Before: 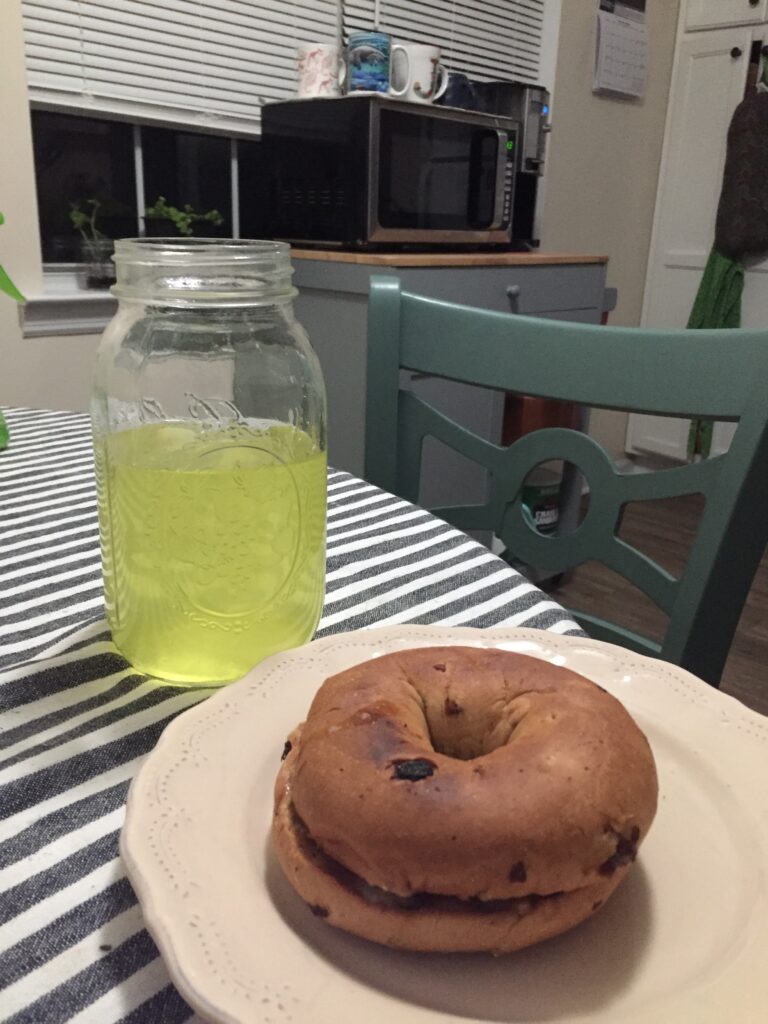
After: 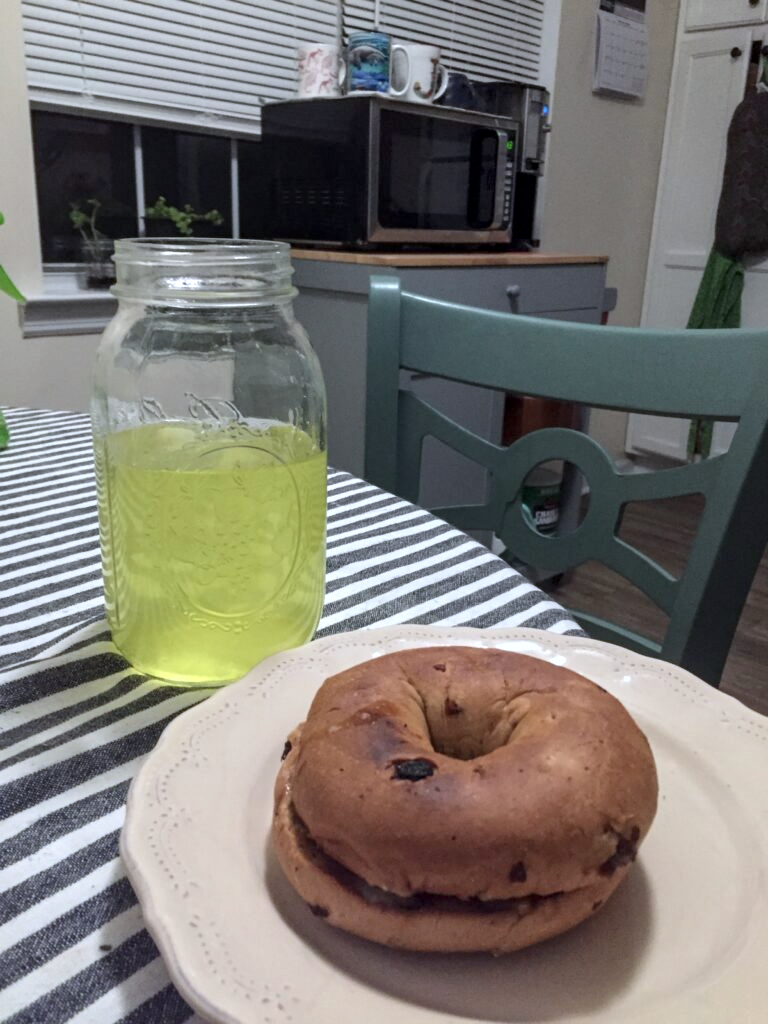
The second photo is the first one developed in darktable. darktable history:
white balance: red 0.954, blue 1.079
tone equalizer: on, module defaults
local contrast: on, module defaults
exposure: black level correction 0.001, compensate highlight preservation false
